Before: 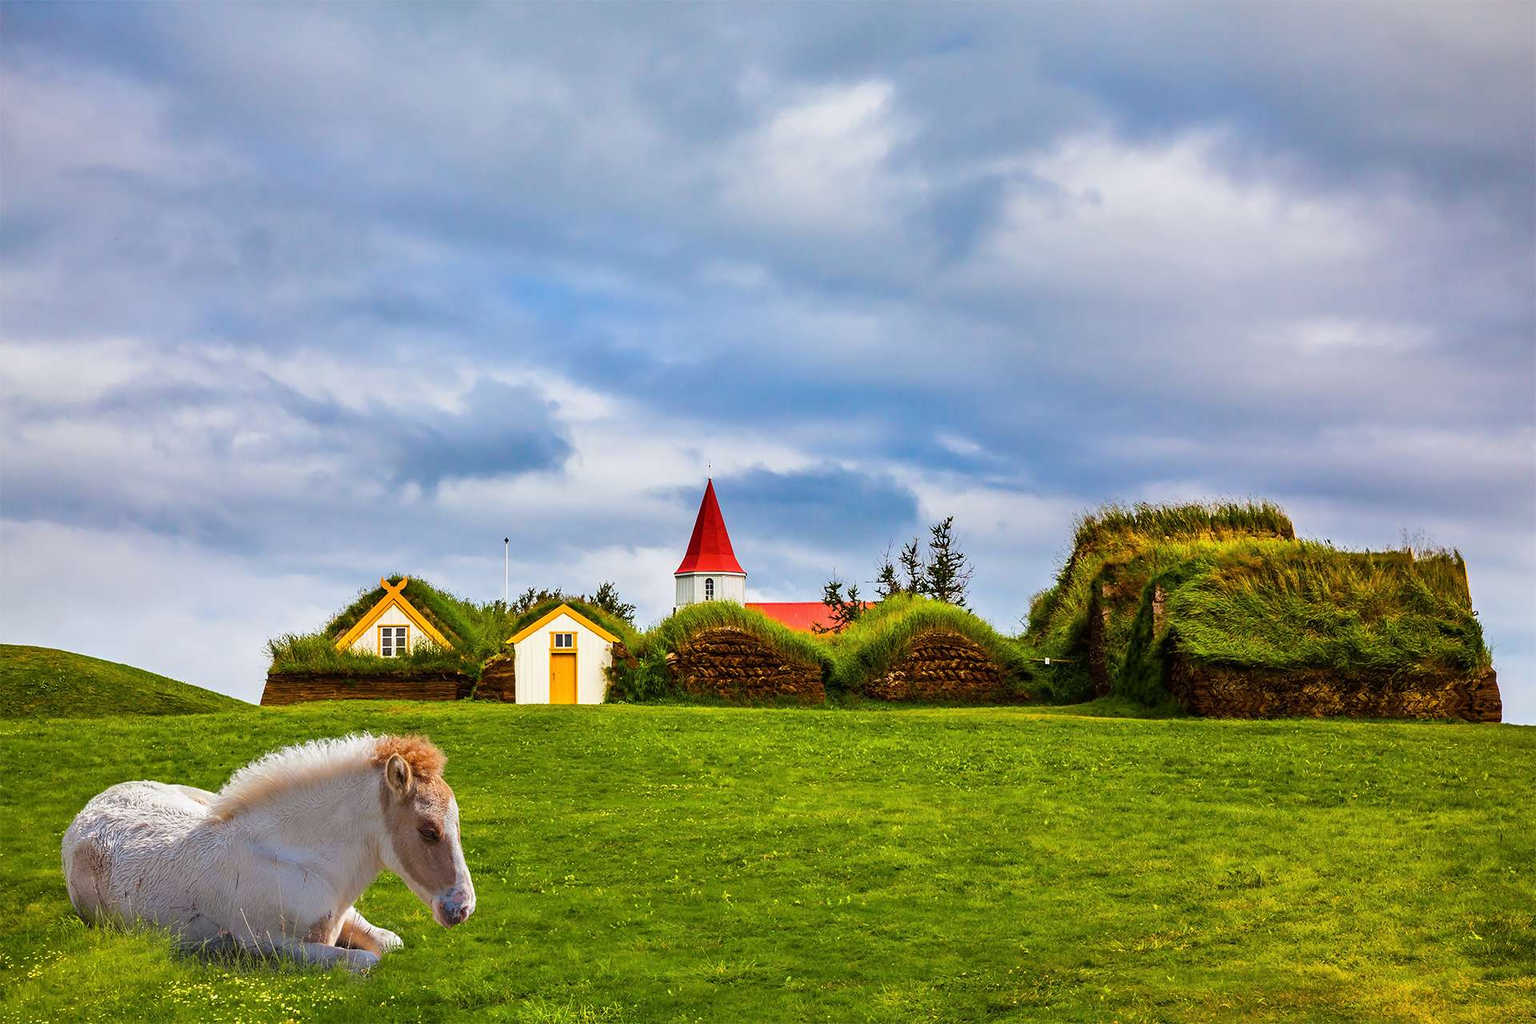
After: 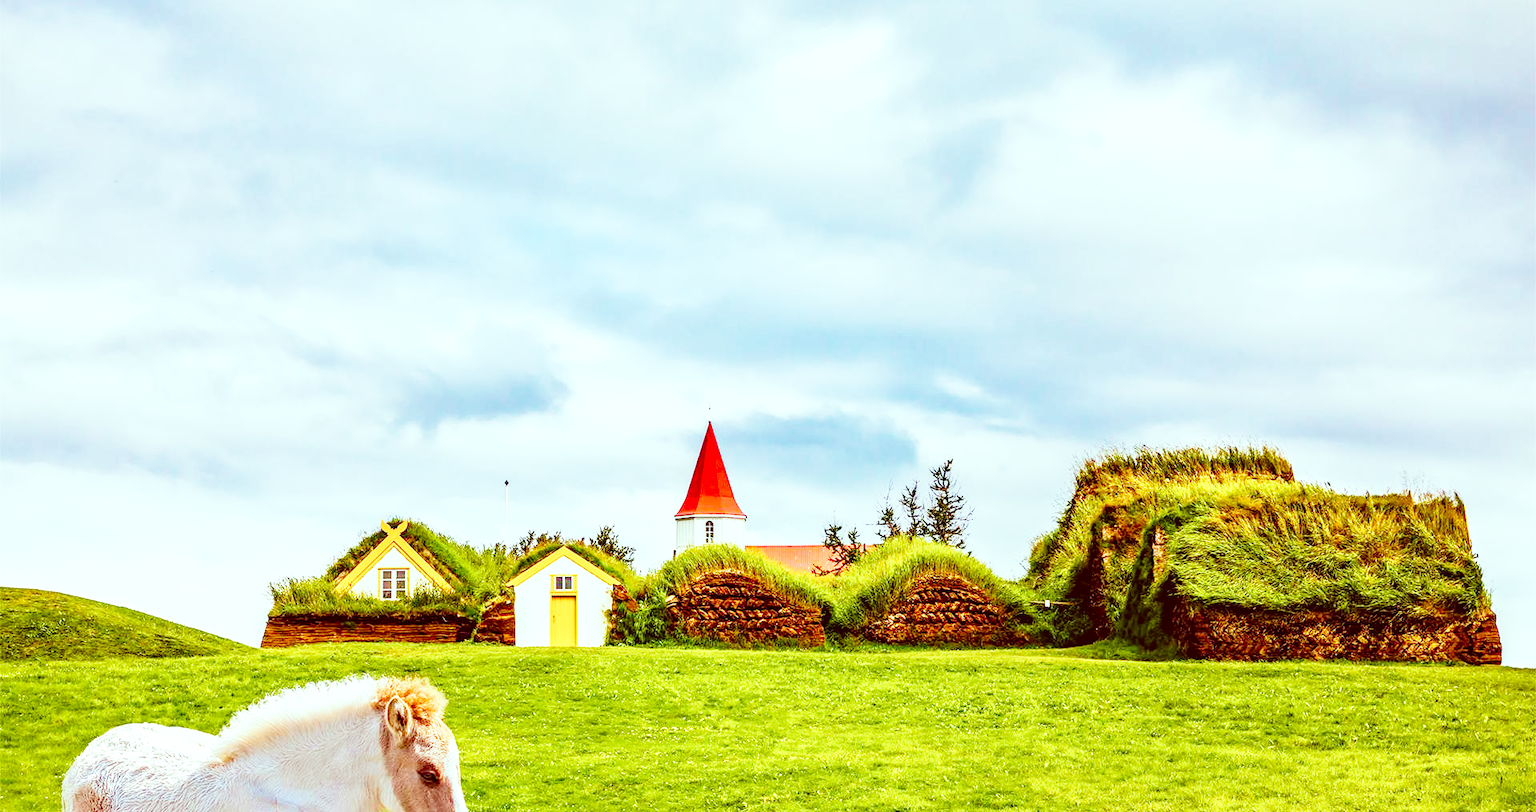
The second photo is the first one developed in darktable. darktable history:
crop and rotate: top 5.665%, bottom 14.994%
local contrast: on, module defaults
base curve: curves: ch0 [(0, 0.003) (0.001, 0.002) (0.006, 0.004) (0.02, 0.022) (0.048, 0.086) (0.094, 0.234) (0.162, 0.431) (0.258, 0.629) (0.385, 0.8) (0.548, 0.918) (0.751, 0.988) (1, 1)], fusion 1, preserve colors none
velvia: on, module defaults
color correction: highlights a* -7.01, highlights b* -0.212, shadows a* 20.62, shadows b* 11.82
